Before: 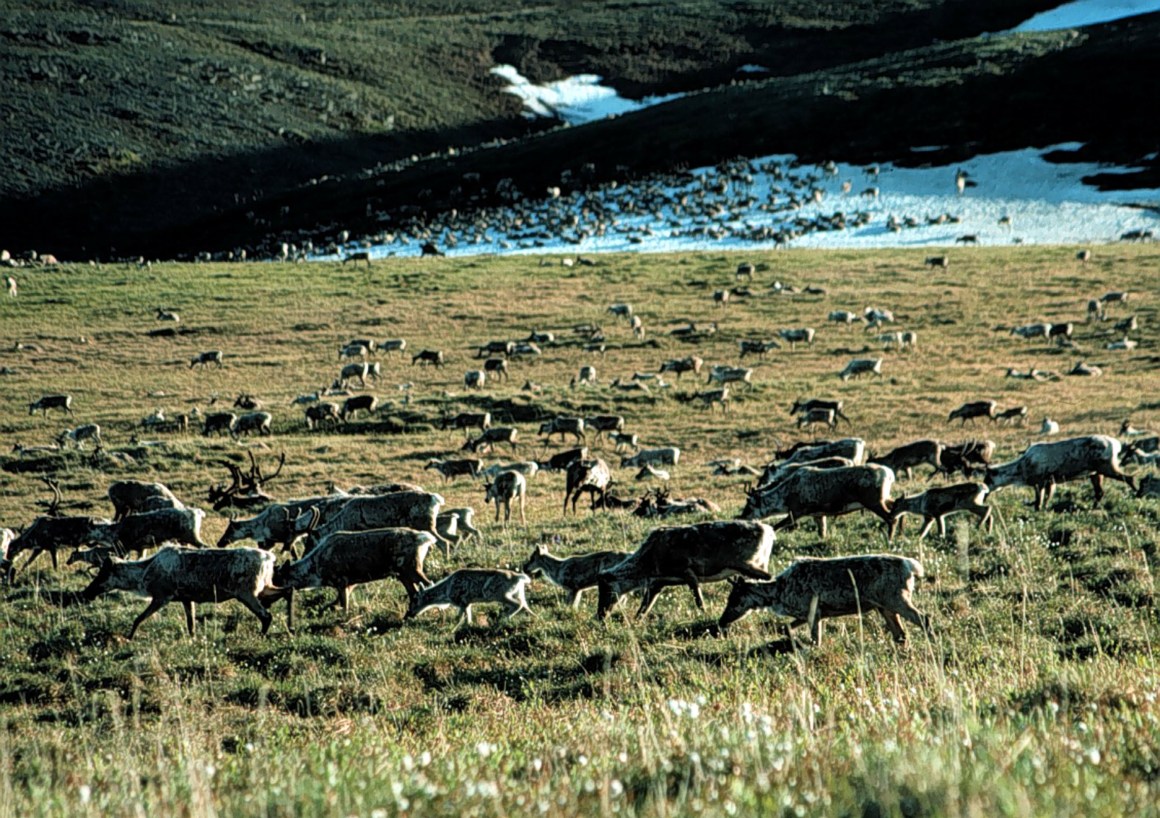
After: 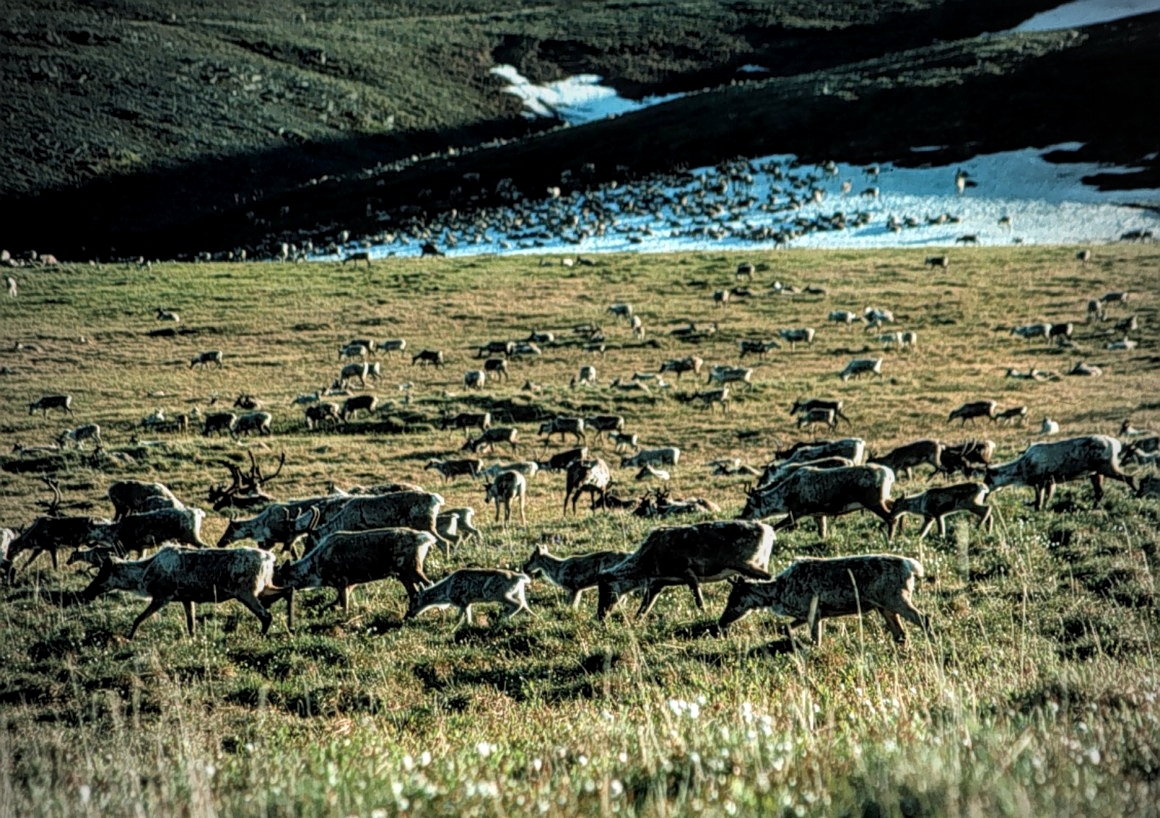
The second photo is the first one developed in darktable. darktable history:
local contrast: on, module defaults
vignetting: fall-off start 75.6%, width/height ratio 1.084
